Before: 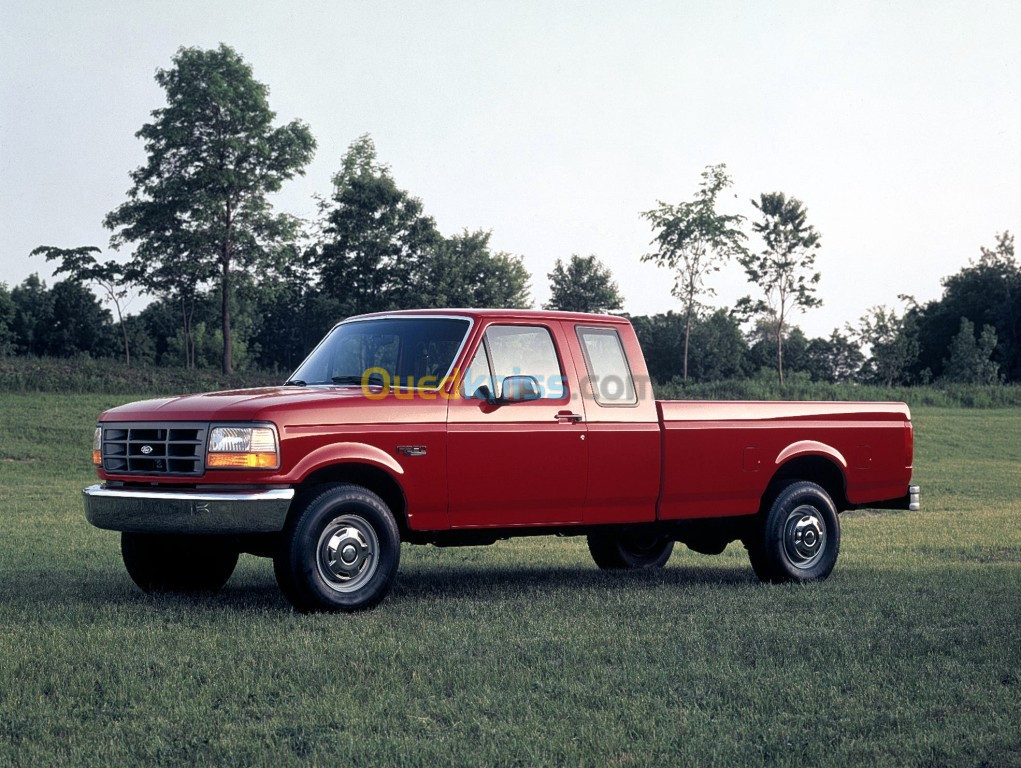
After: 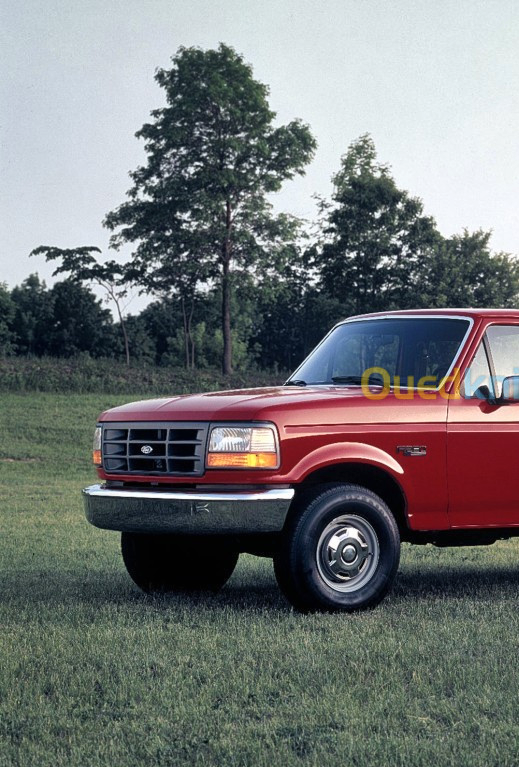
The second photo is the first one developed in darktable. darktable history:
exposure: black level correction 0, compensate highlight preservation false
crop and rotate: left 0.026%, top 0%, right 49.043%
shadows and highlights: shadows 52.88, soften with gaussian
